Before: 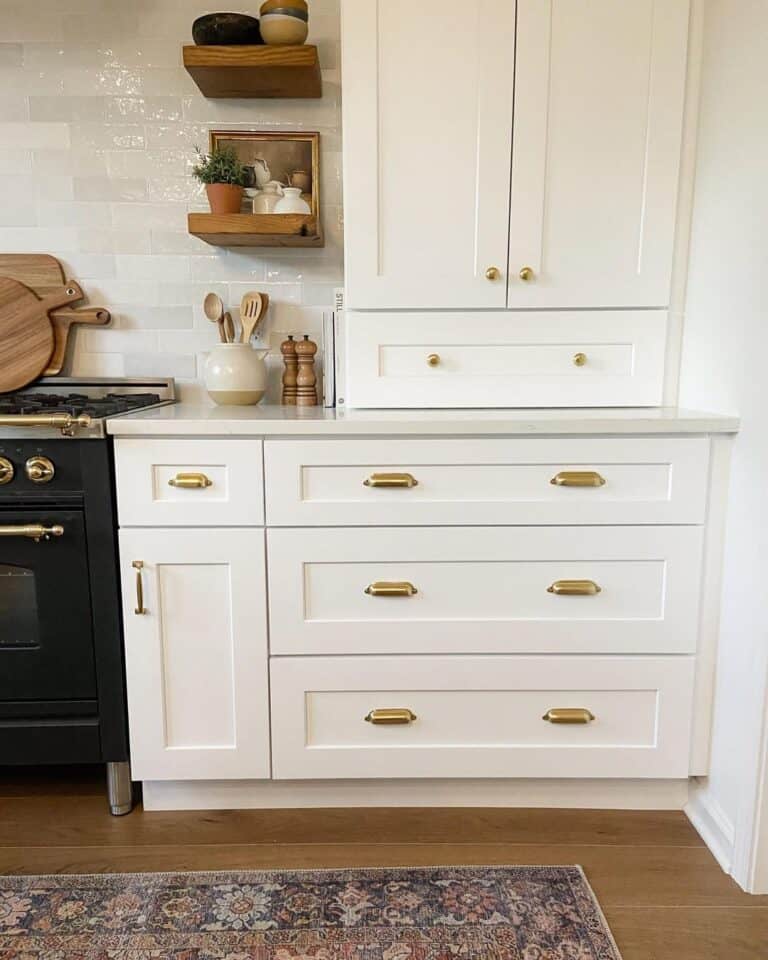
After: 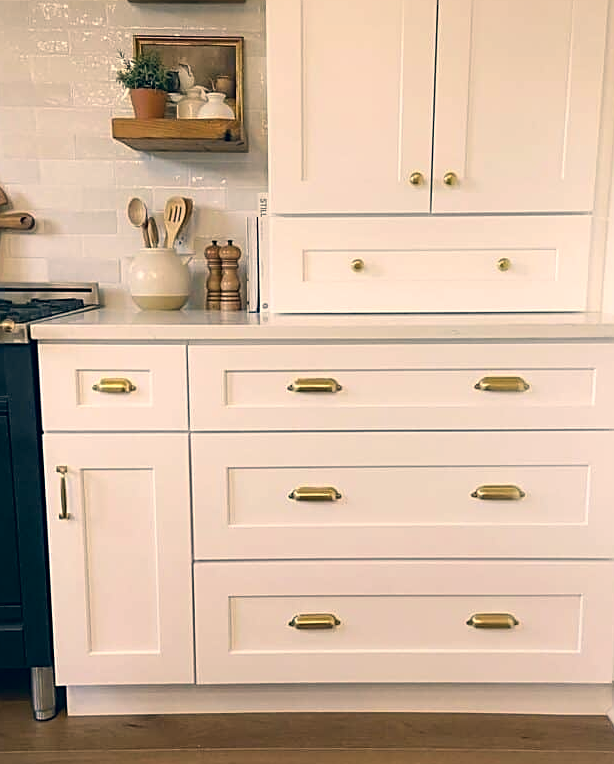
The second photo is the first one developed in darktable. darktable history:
color correction: highlights a* 10.3, highlights b* 14.1, shadows a* -10.18, shadows b* -15.08
sharpen: on, module defaults
crop and rotate: left 9.939%, top 9.92%, right 9.985%, bottom 10.443%
